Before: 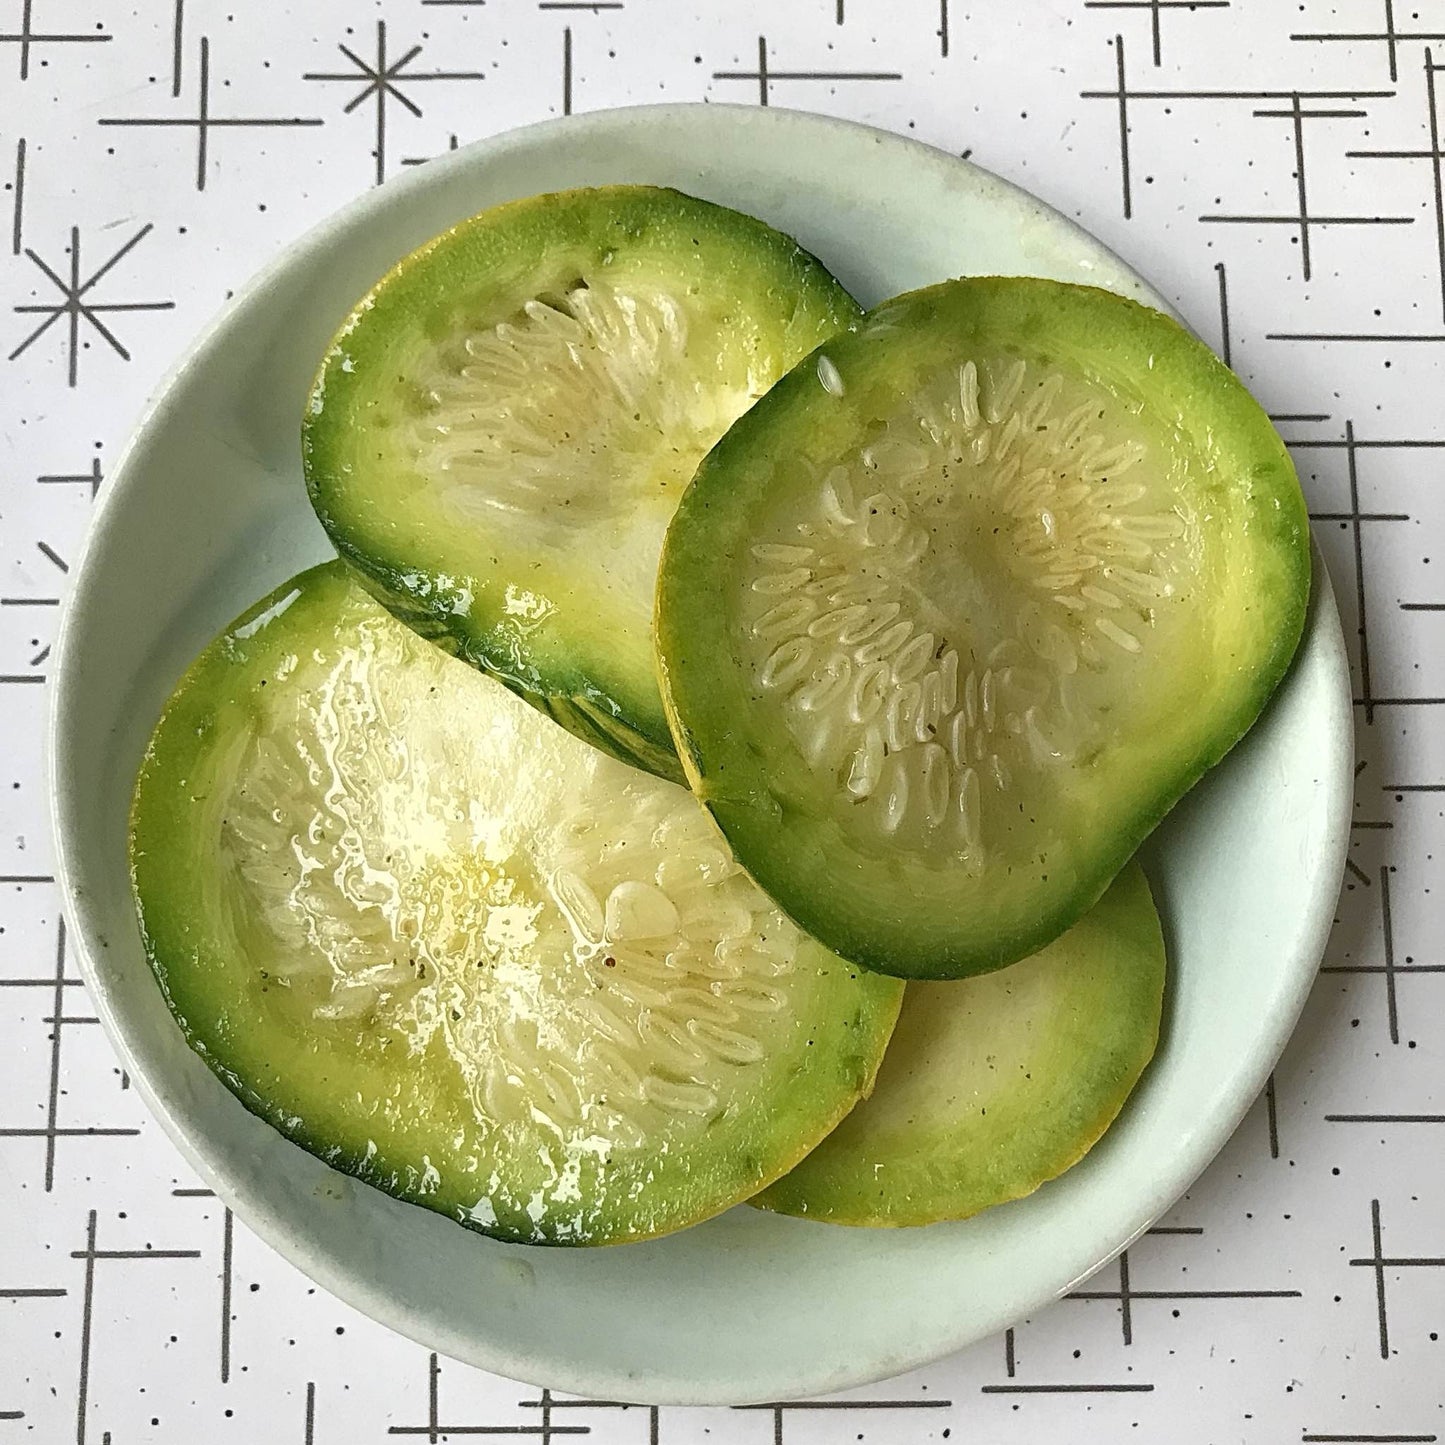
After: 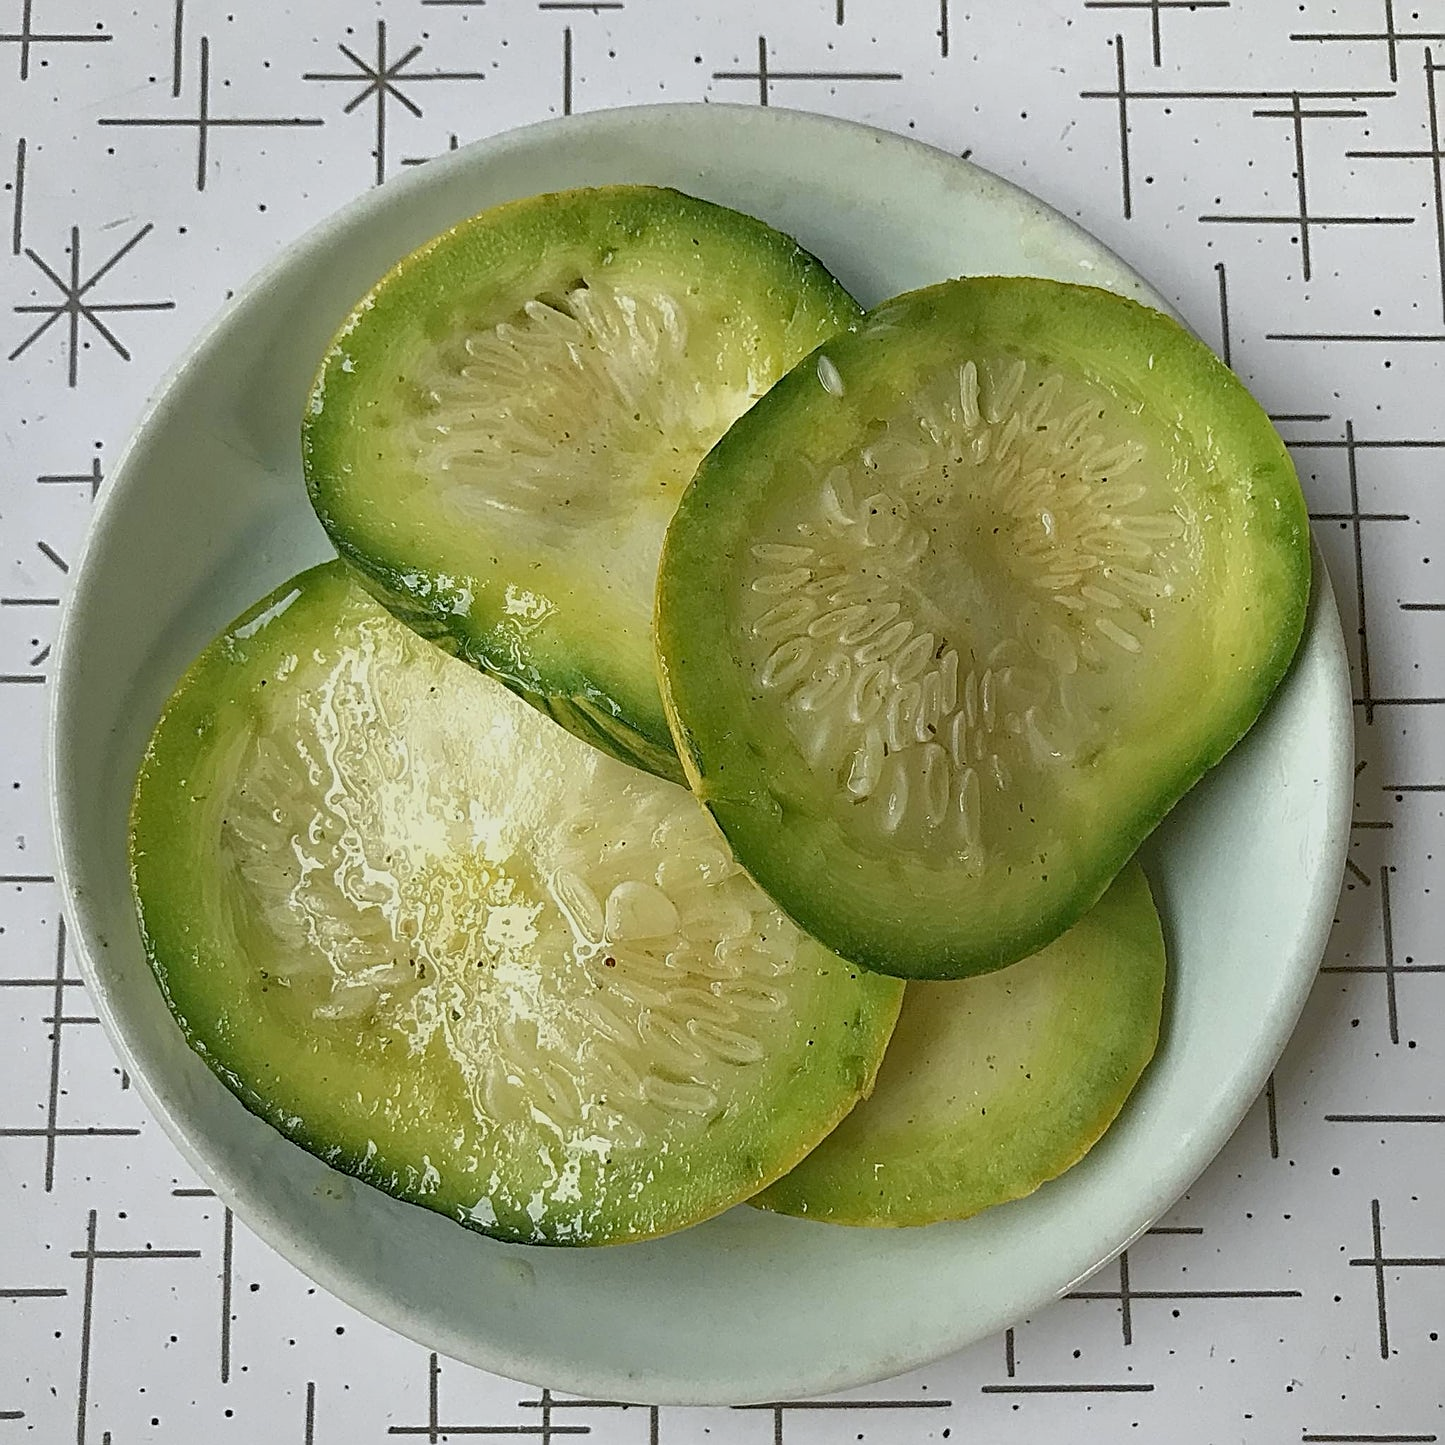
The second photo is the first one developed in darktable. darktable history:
sharpen: on, module defaults
white balance: red 0.986, blue 1.01
tone equalizer: -8 EV 0.25 EV, -7 EV 0.417 EV, -6 EV 0.417 EV, -5 EV 0.25 EV, -3 EV -0.25 EV, -2 EV -0.417 EV, -1 EV -0.417 EV, +0 EV -0.25 EV, edges refinement/feathering 500, mask exposure compensation -1.57 EV, preserve details guided filter
